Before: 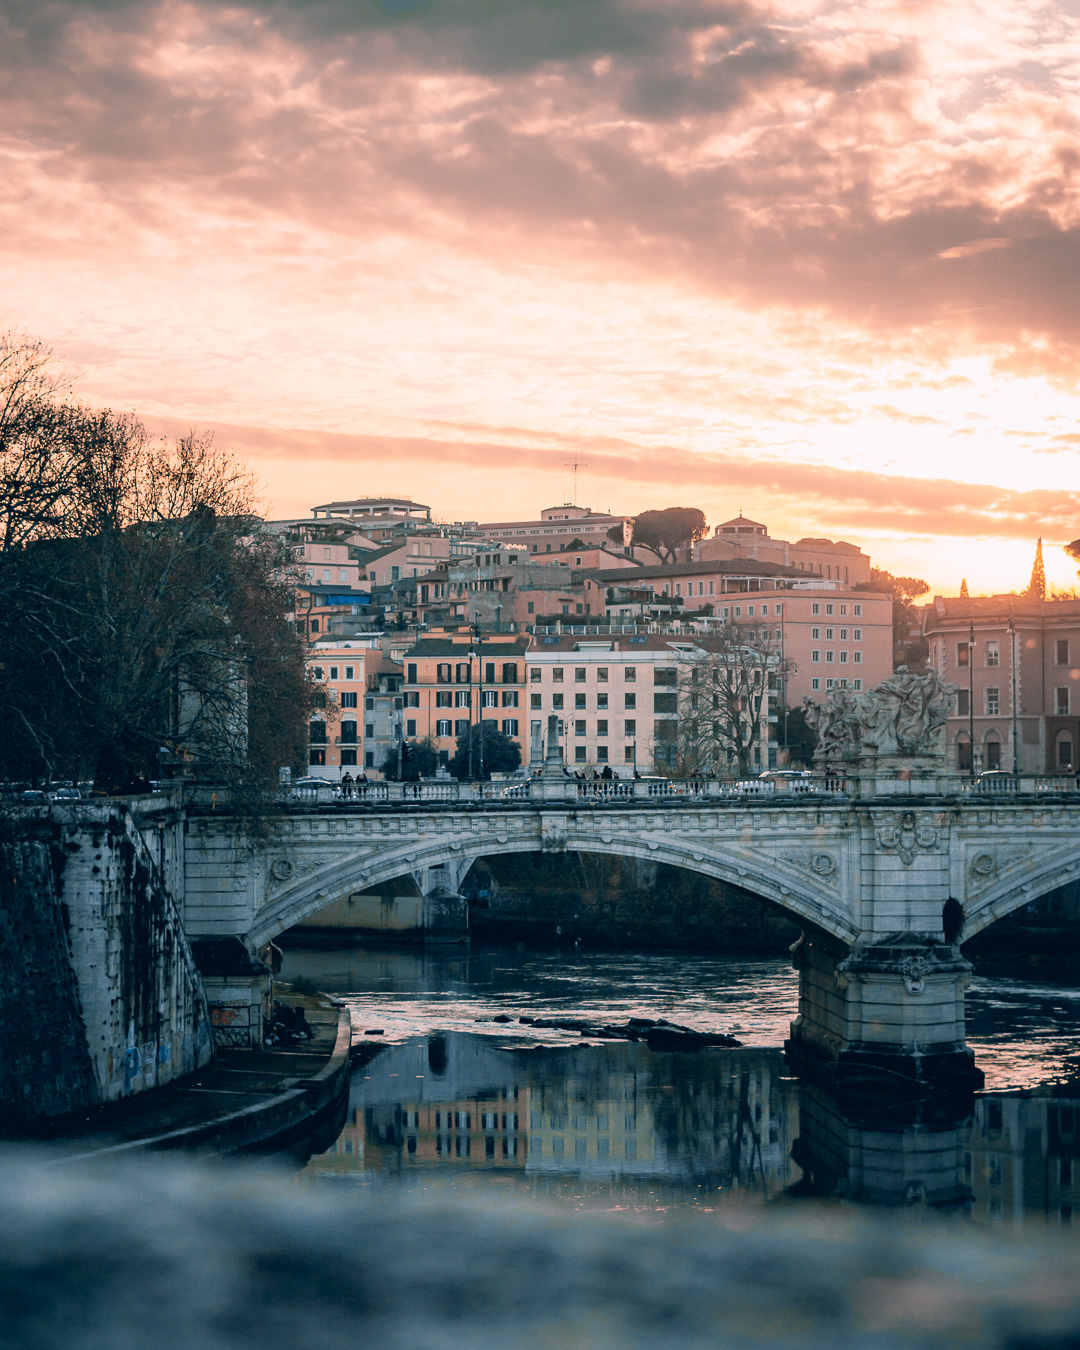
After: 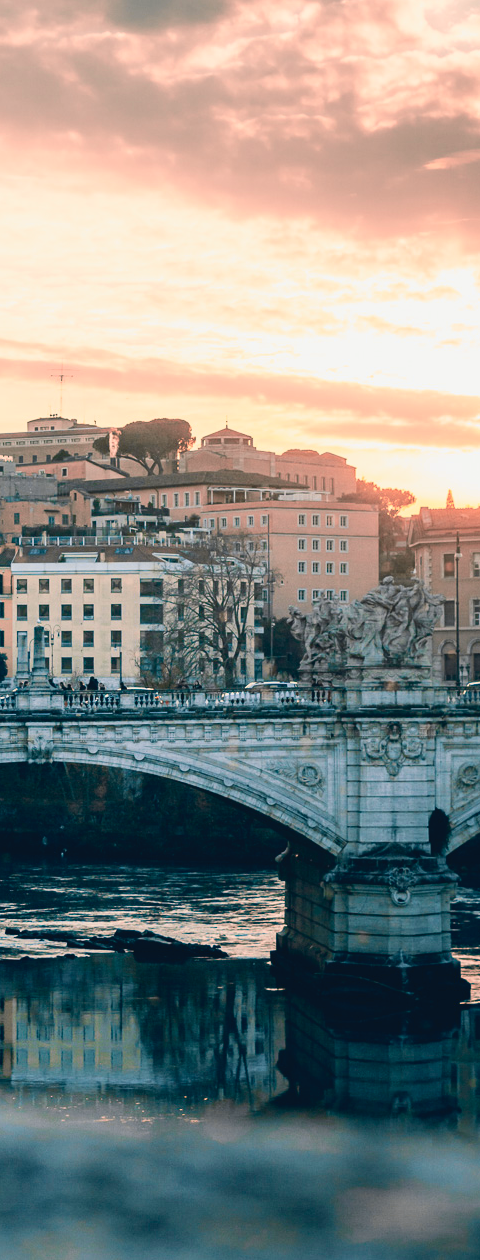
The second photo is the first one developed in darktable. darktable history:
crop: left 47.628%, top 6.643%, right 7.874%
white balance: red 1.009, blue 0.985
tone curve: curves: ch0 [(0, 0.039) (0.104, 0.103) (0.273, 0.267) (0.448, 0.487) (0.704, 0.761) (0.886, 0.922) (0.994, 0.971)]; ch1 [(0, 0) (0.335, 0.298) (0.446, 0.413) (0.485, 0.487) (0.515, 0.503) (0.566, 0.563) (0.641, 0.655) (1, 1)]; ch2 [(0, 0) (0.314, 0.301) (0.421, 0.411) (0.502, 0.494) (0.528, 0.54) (0.557, 0.559) (0.612, 0.605) (0.722, 0.686) (1, 1)], color space Lab, independent channels, preserve colors none
